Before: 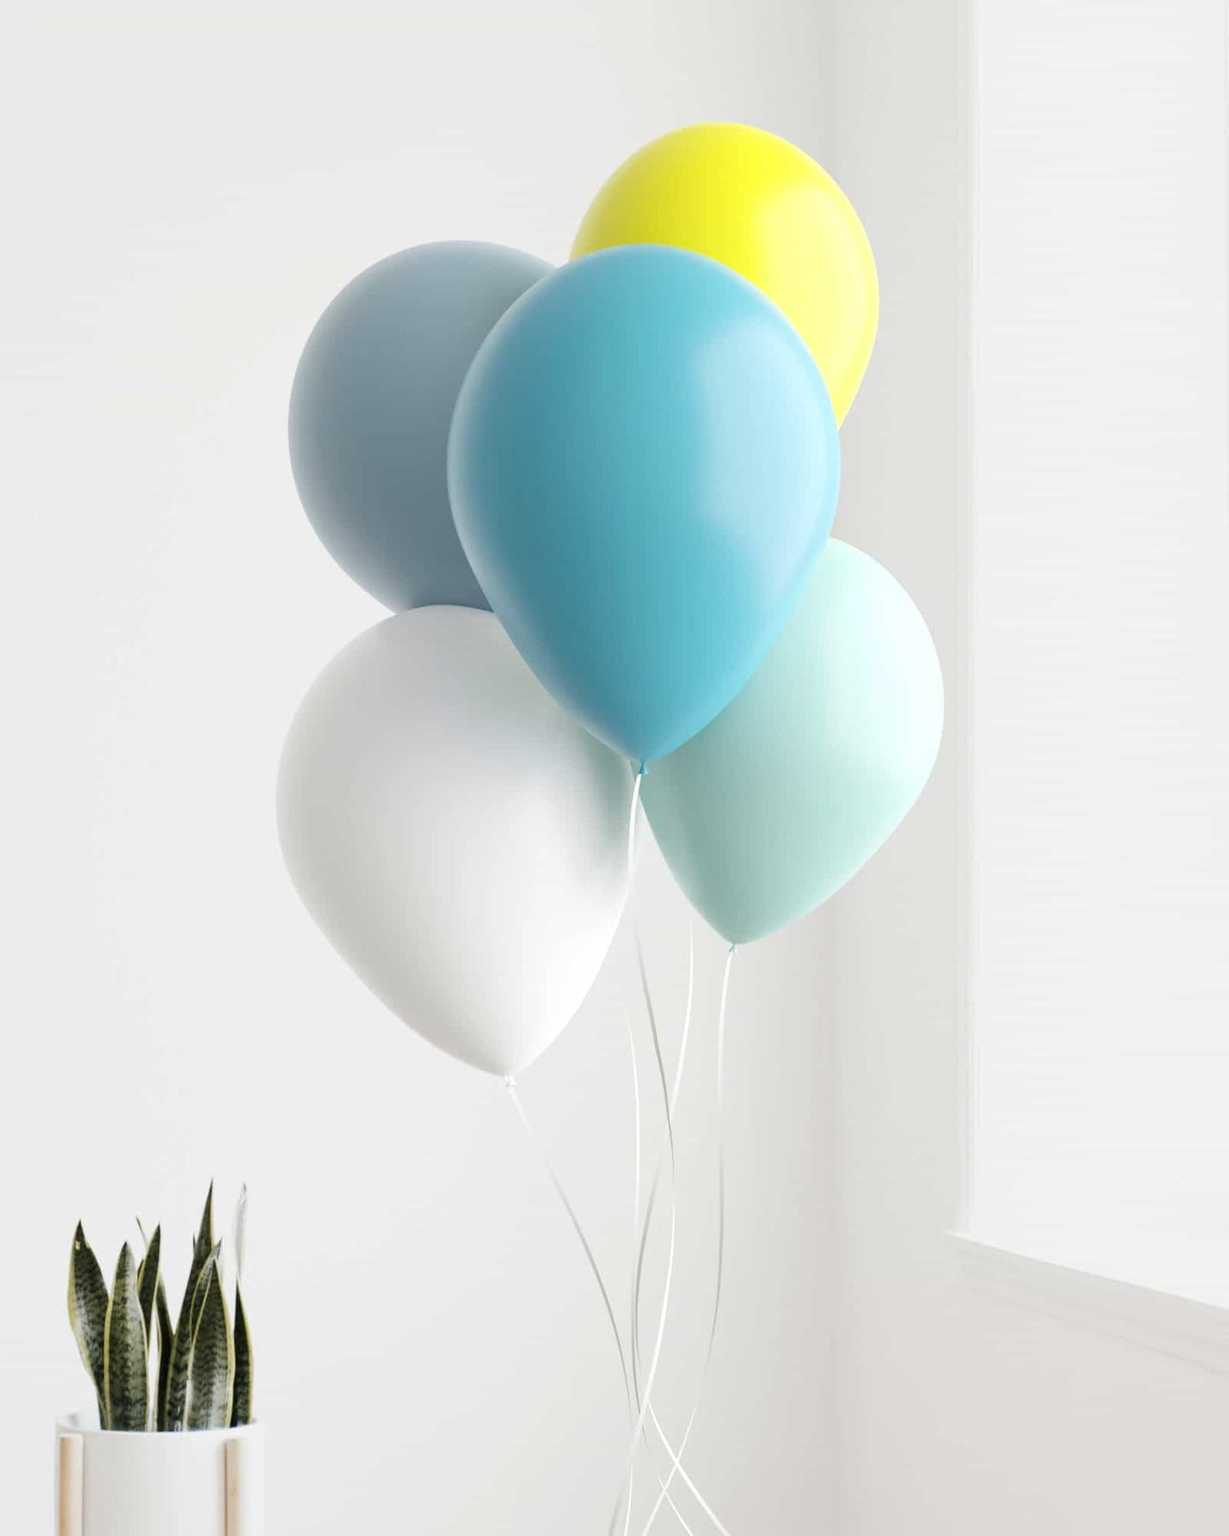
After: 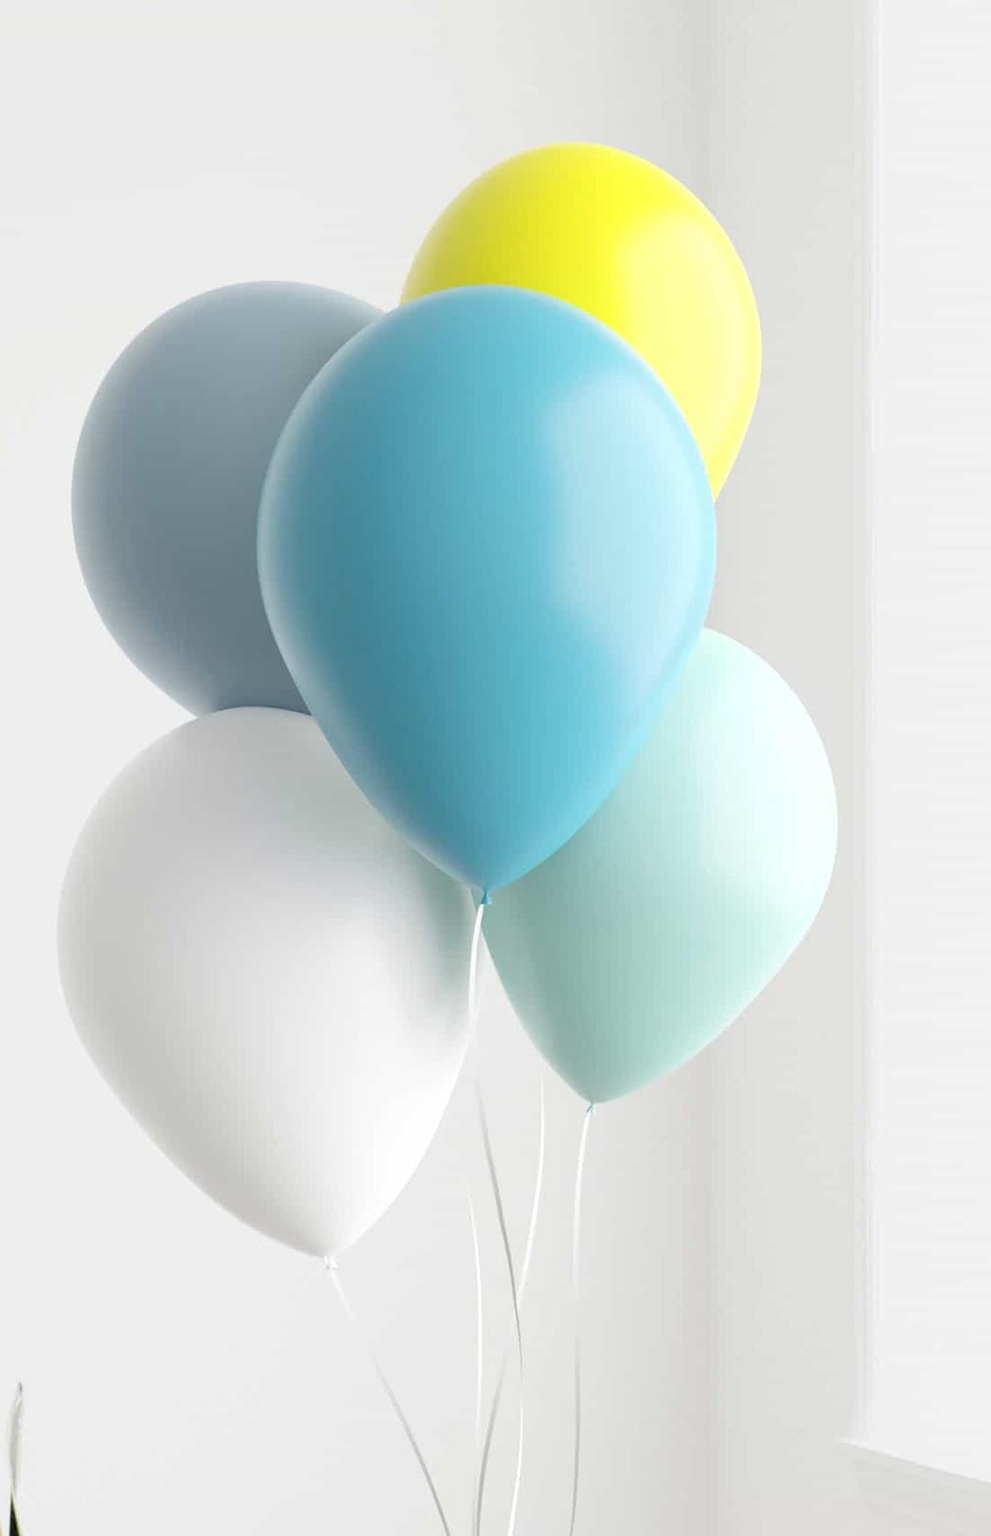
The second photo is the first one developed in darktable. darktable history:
crop: left 18.539%, right 12.387%, bottom 14.343%
